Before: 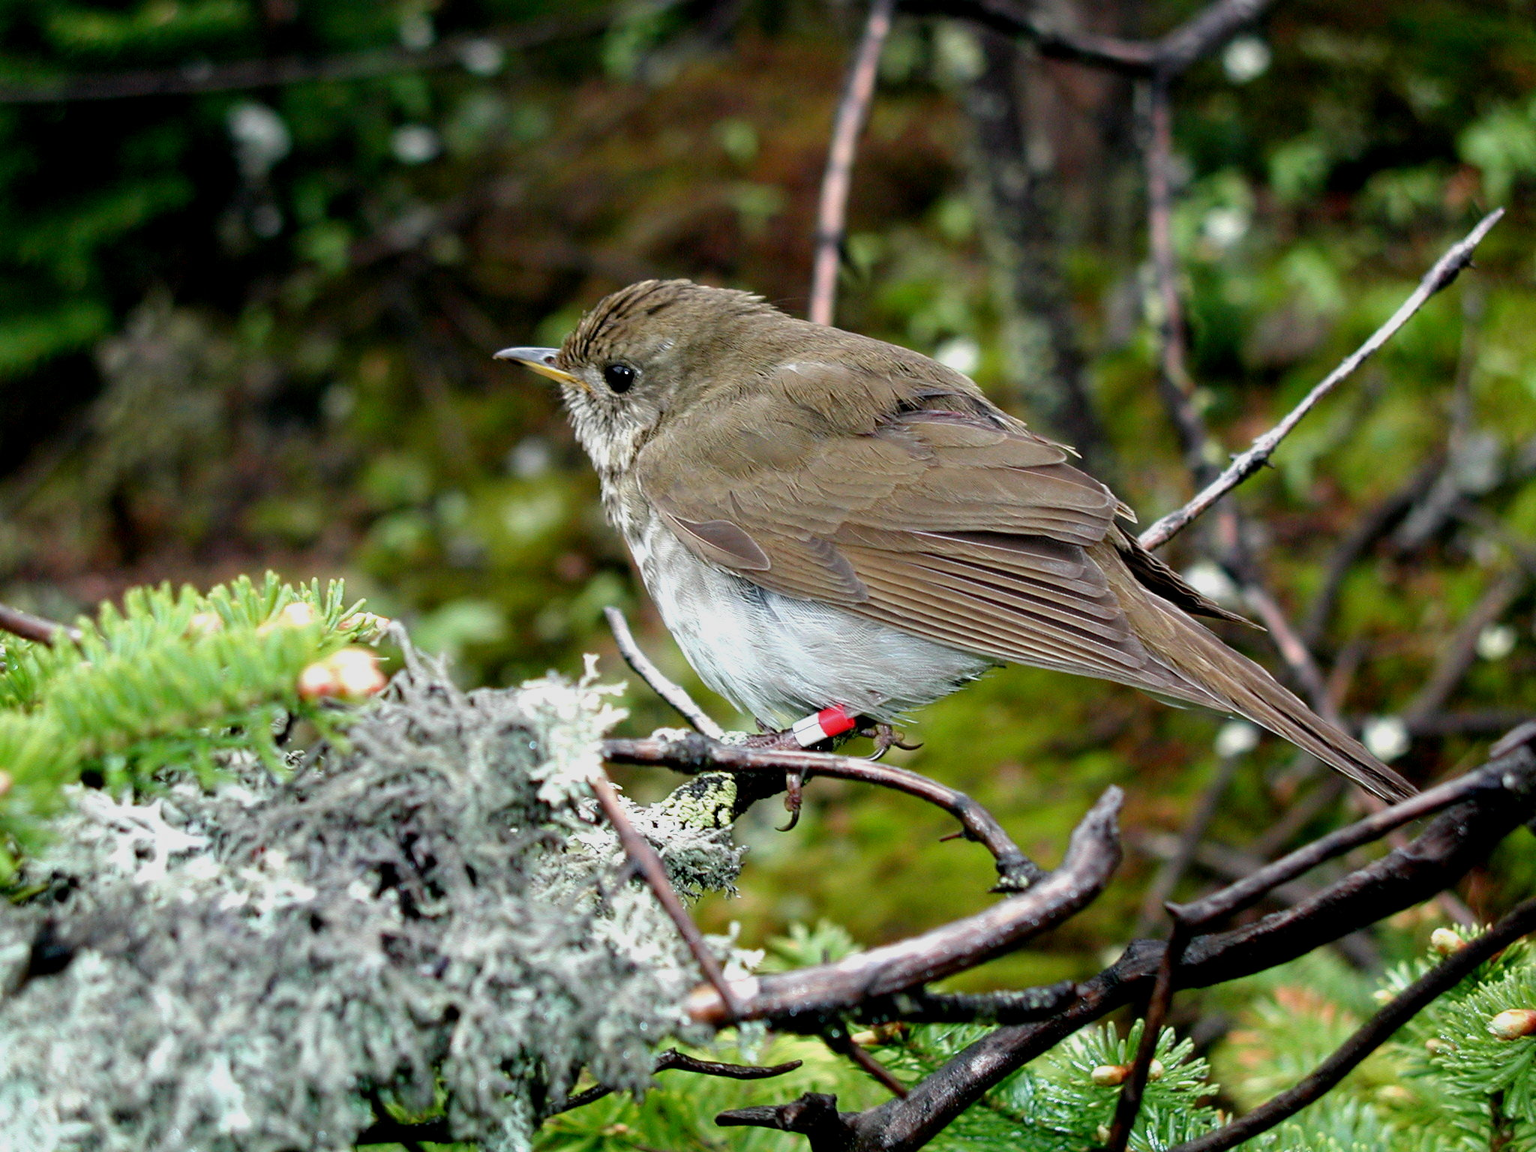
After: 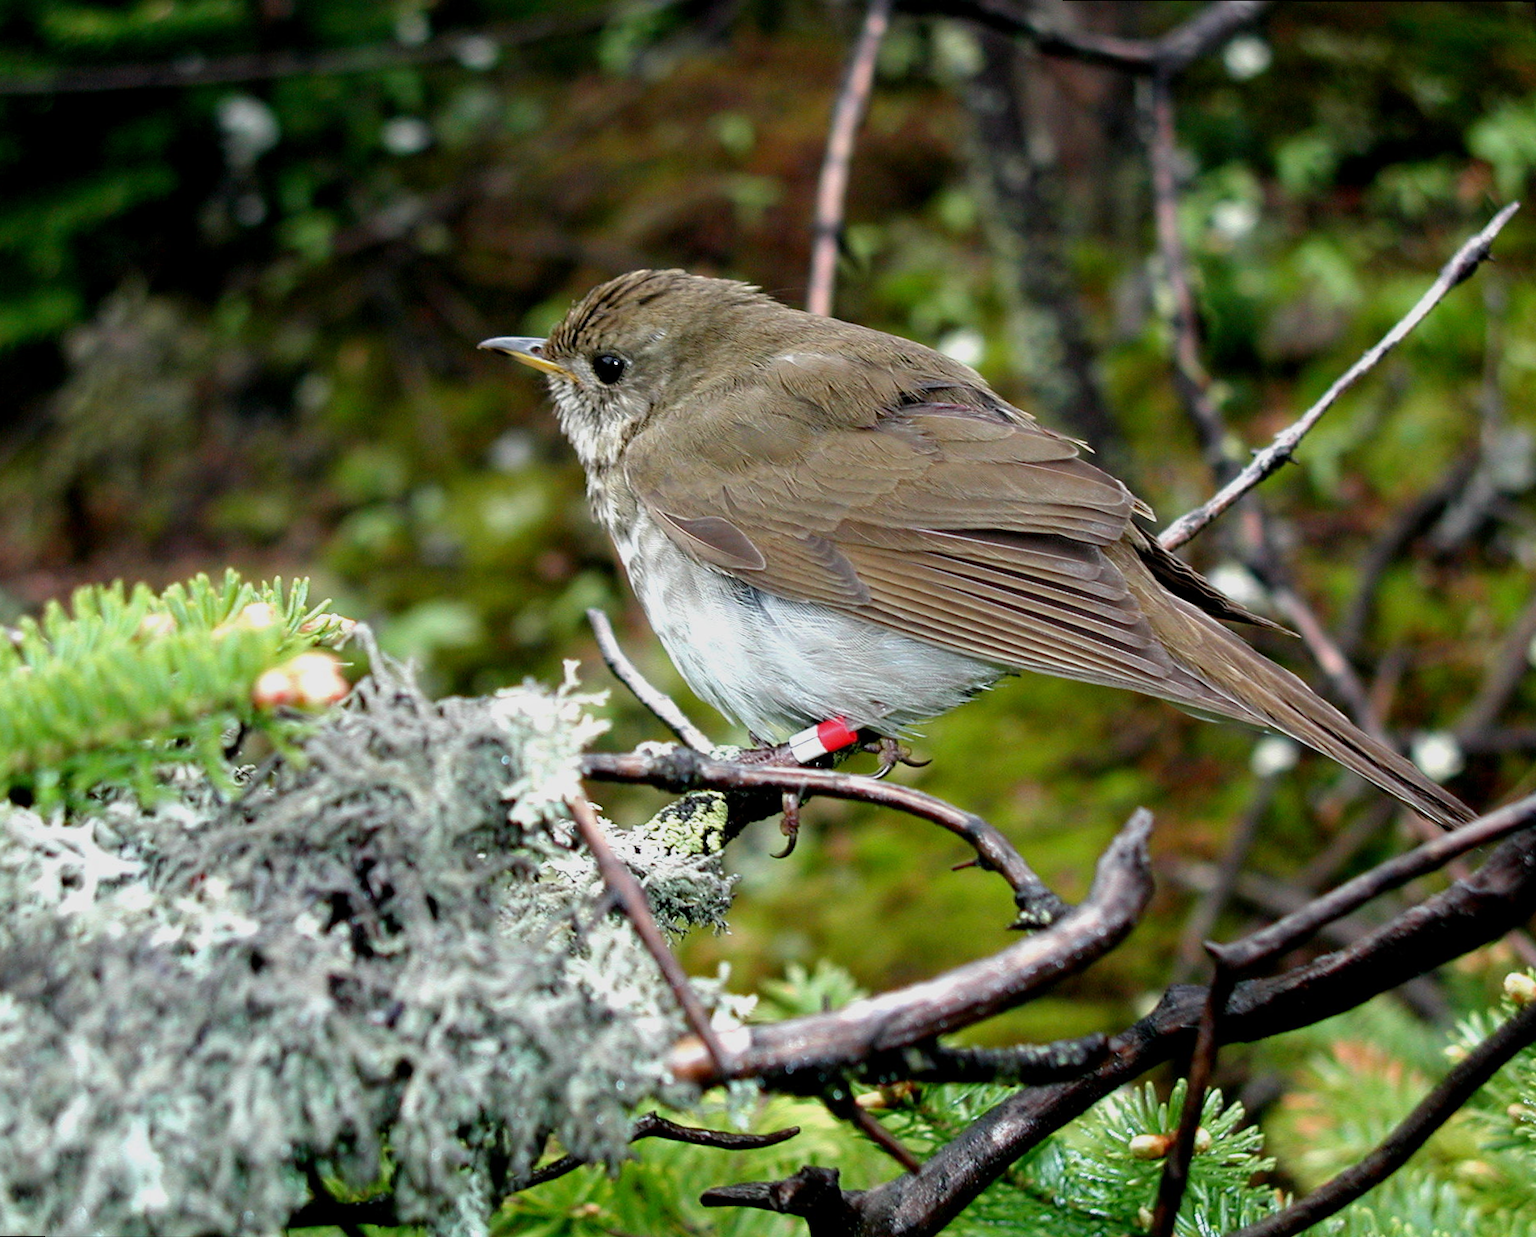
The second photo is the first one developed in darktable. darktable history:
rotate and perspective: rotation 0.215°, lens shift (vertical) -0.139, crop left 0.069, crop right 0.939, crop top 0.002, crop bottom 0.996
tone equalizer: on, module defaults
